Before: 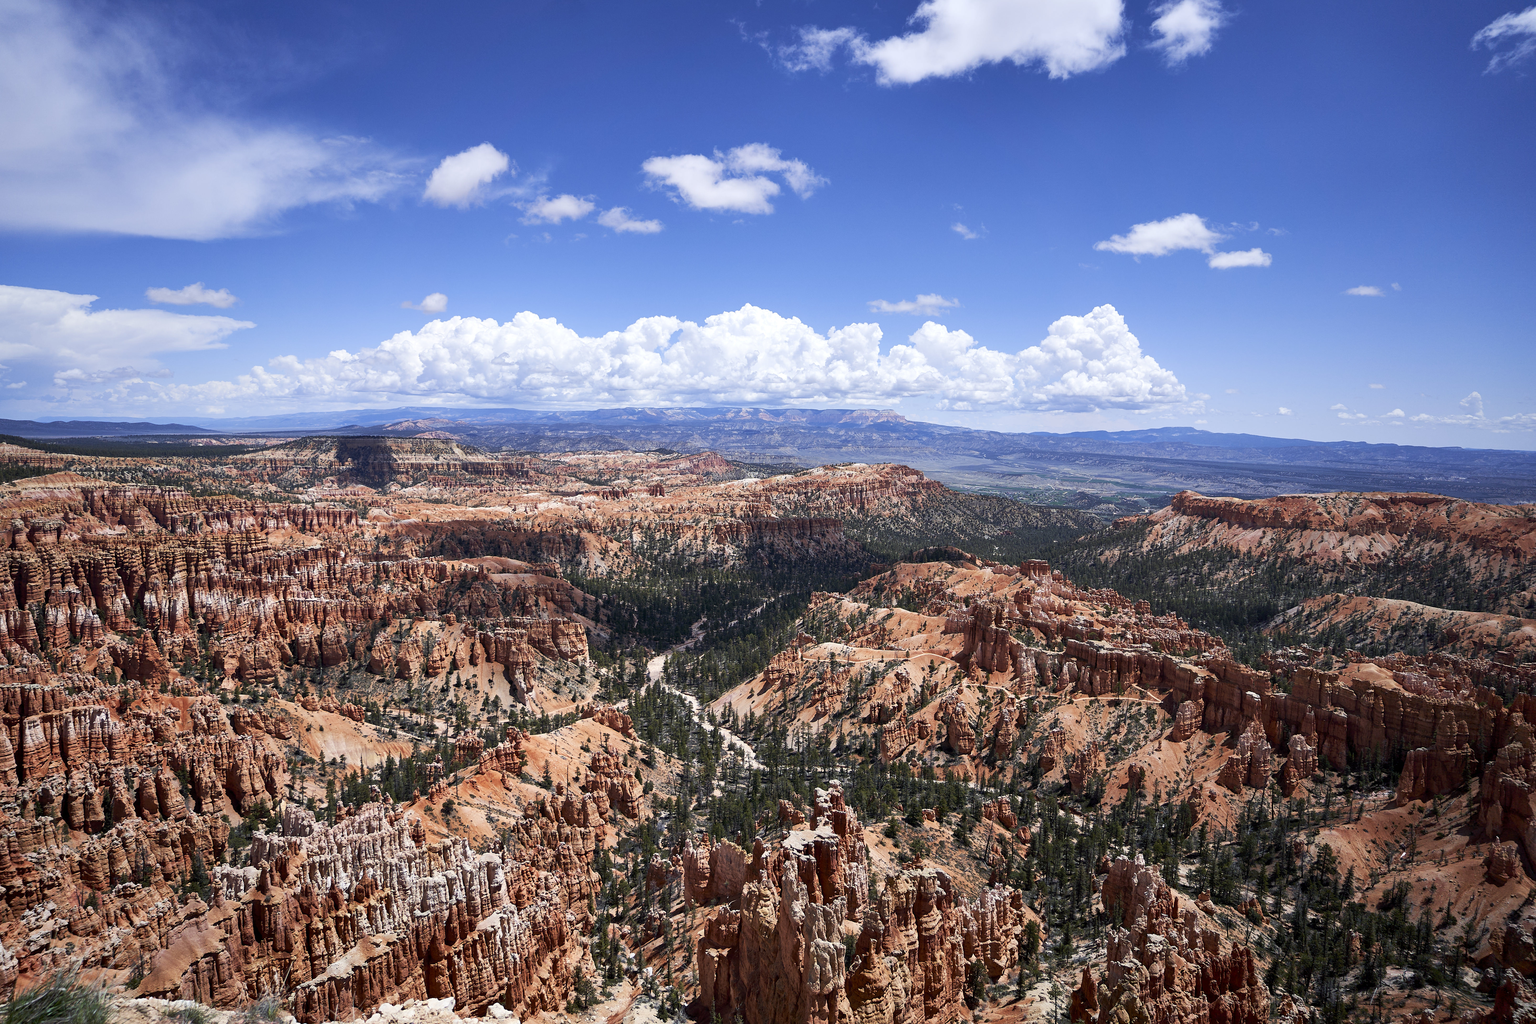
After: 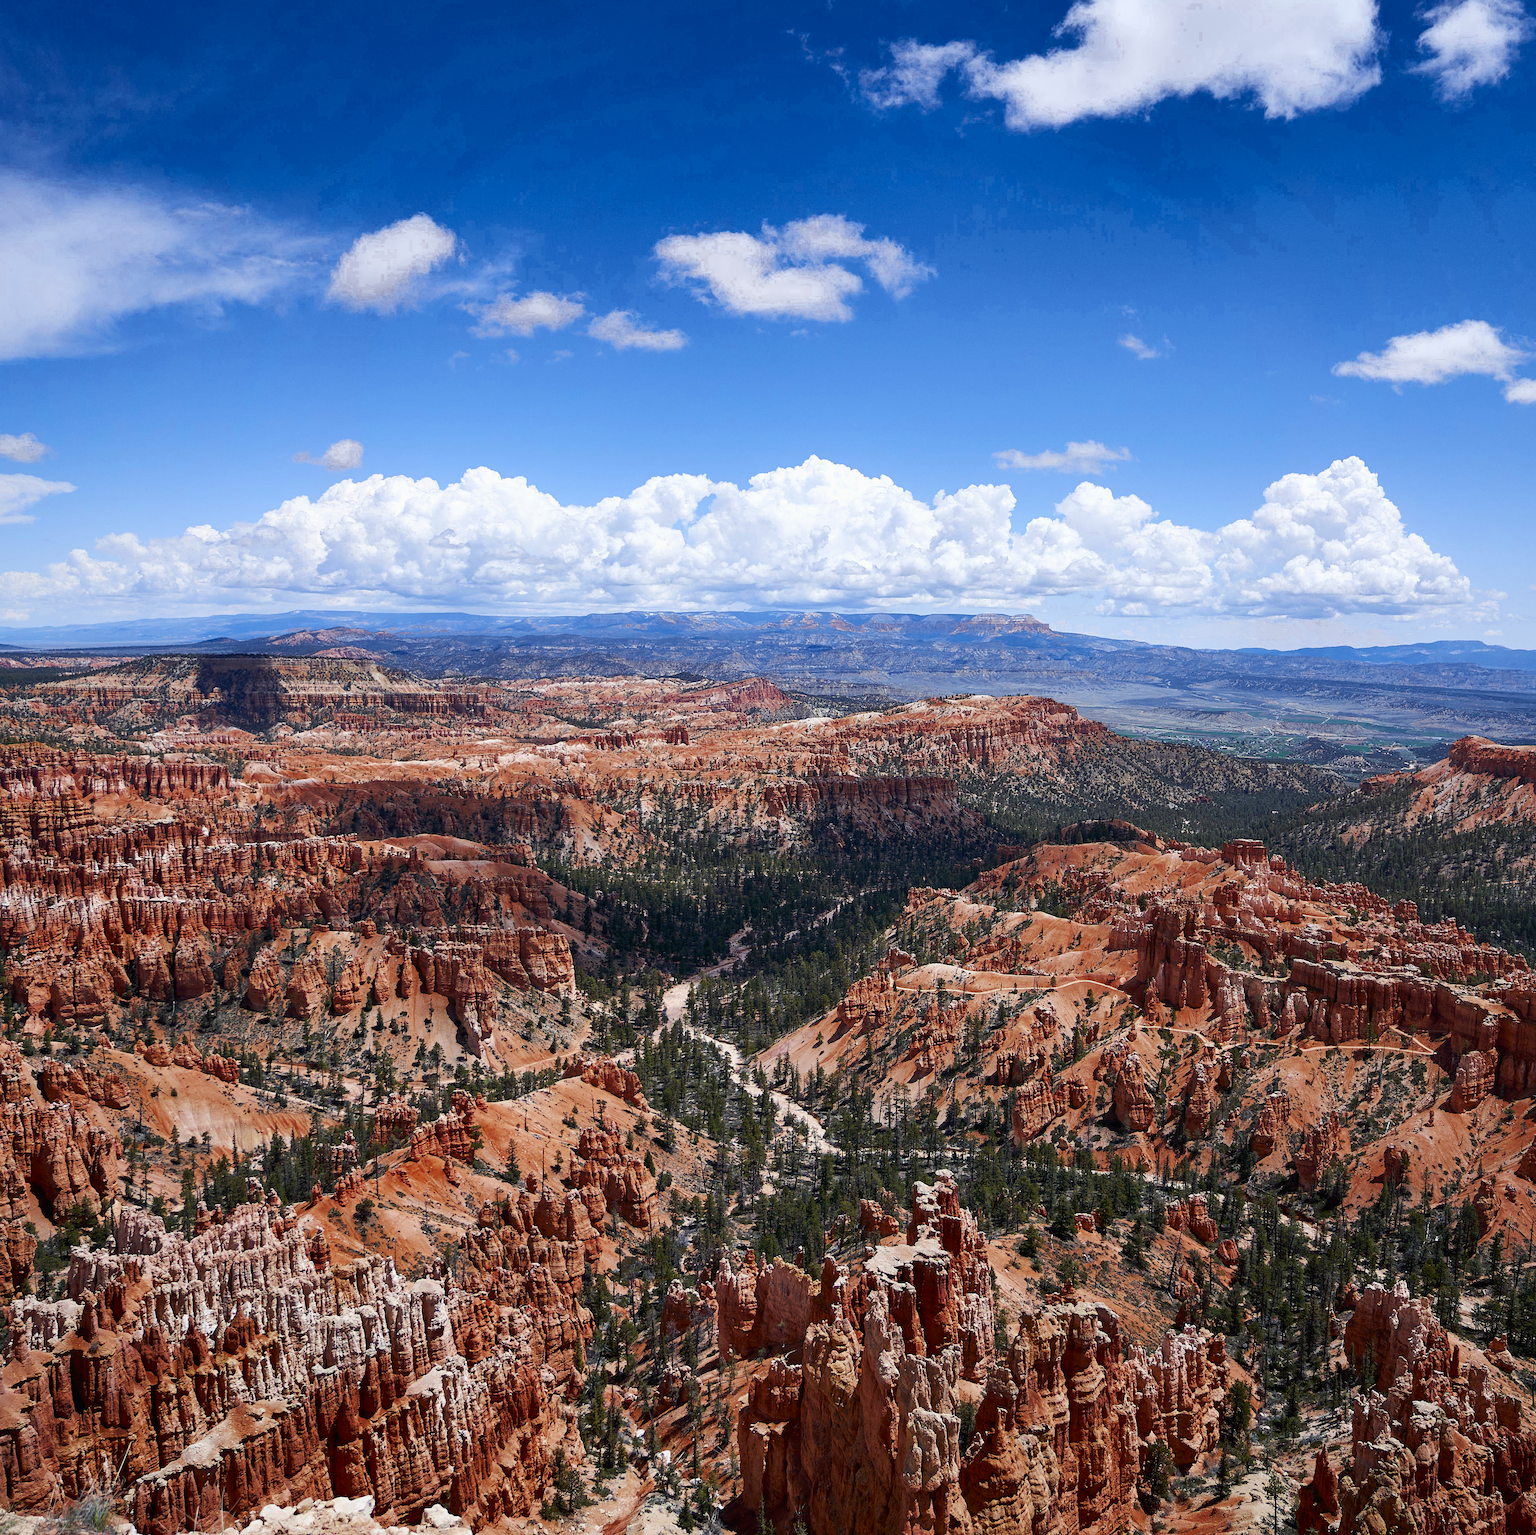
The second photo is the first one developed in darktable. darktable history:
color zones: curves: ch0 [(0.27, 0.396) (0.563, 0.504) (0.75, 0.5) (0.787, 0.307)]
crop and rotate: left 13.392%, right 19.925%
contrast brightness saturation: contrast -0.025, brightness -0.011, saturation 0.036
